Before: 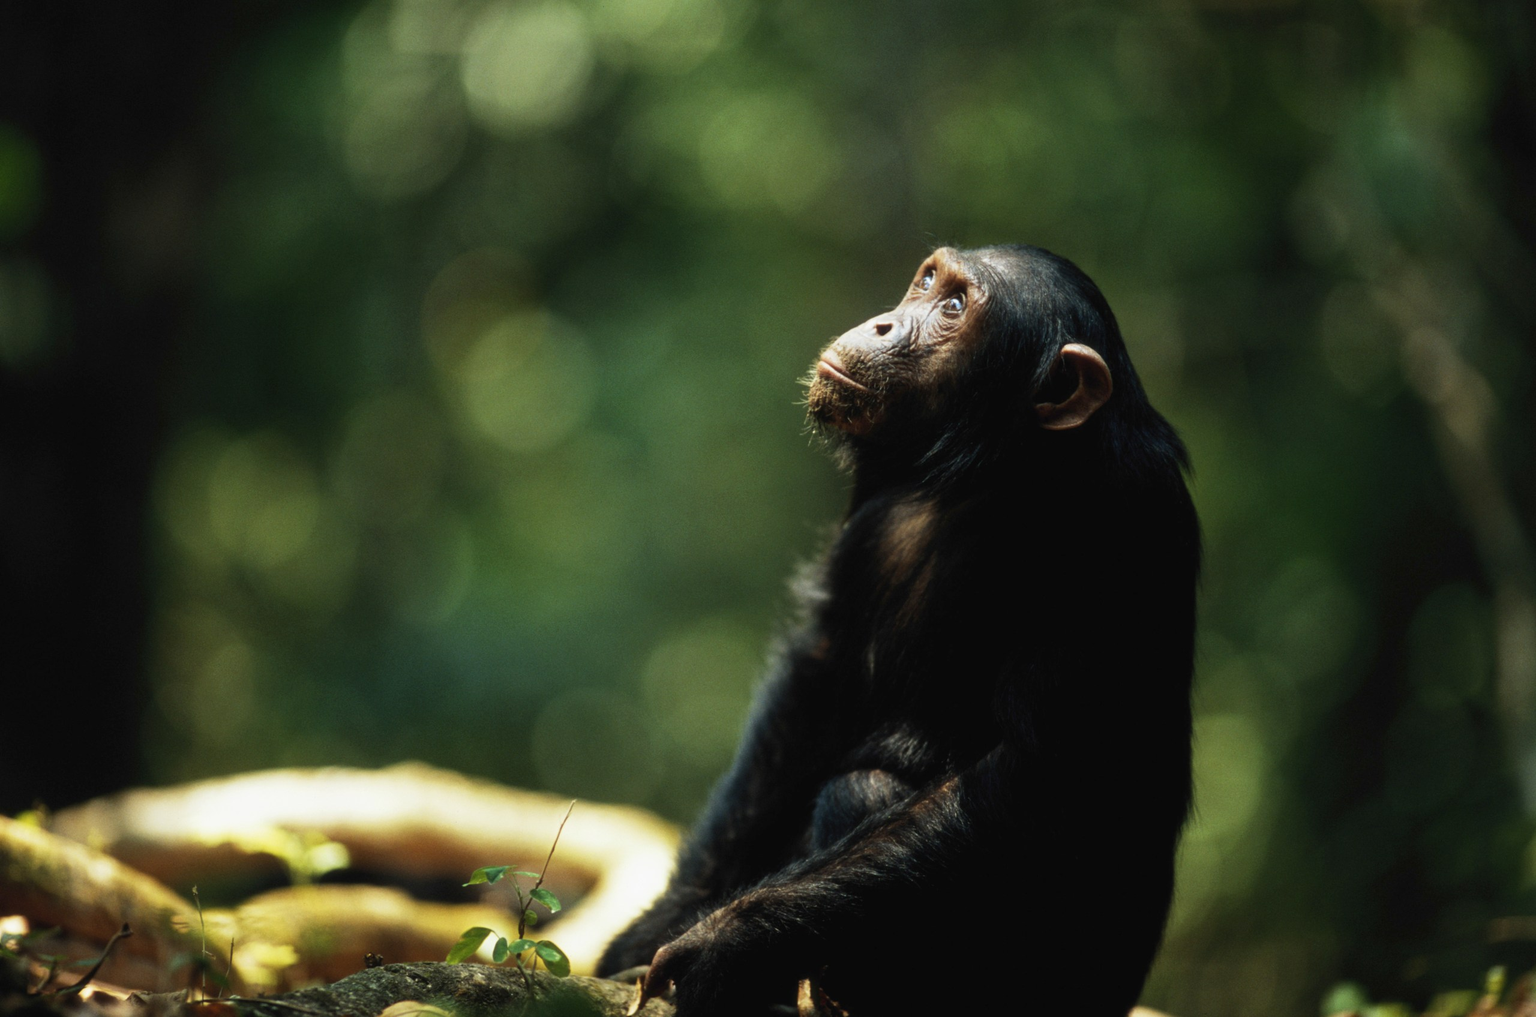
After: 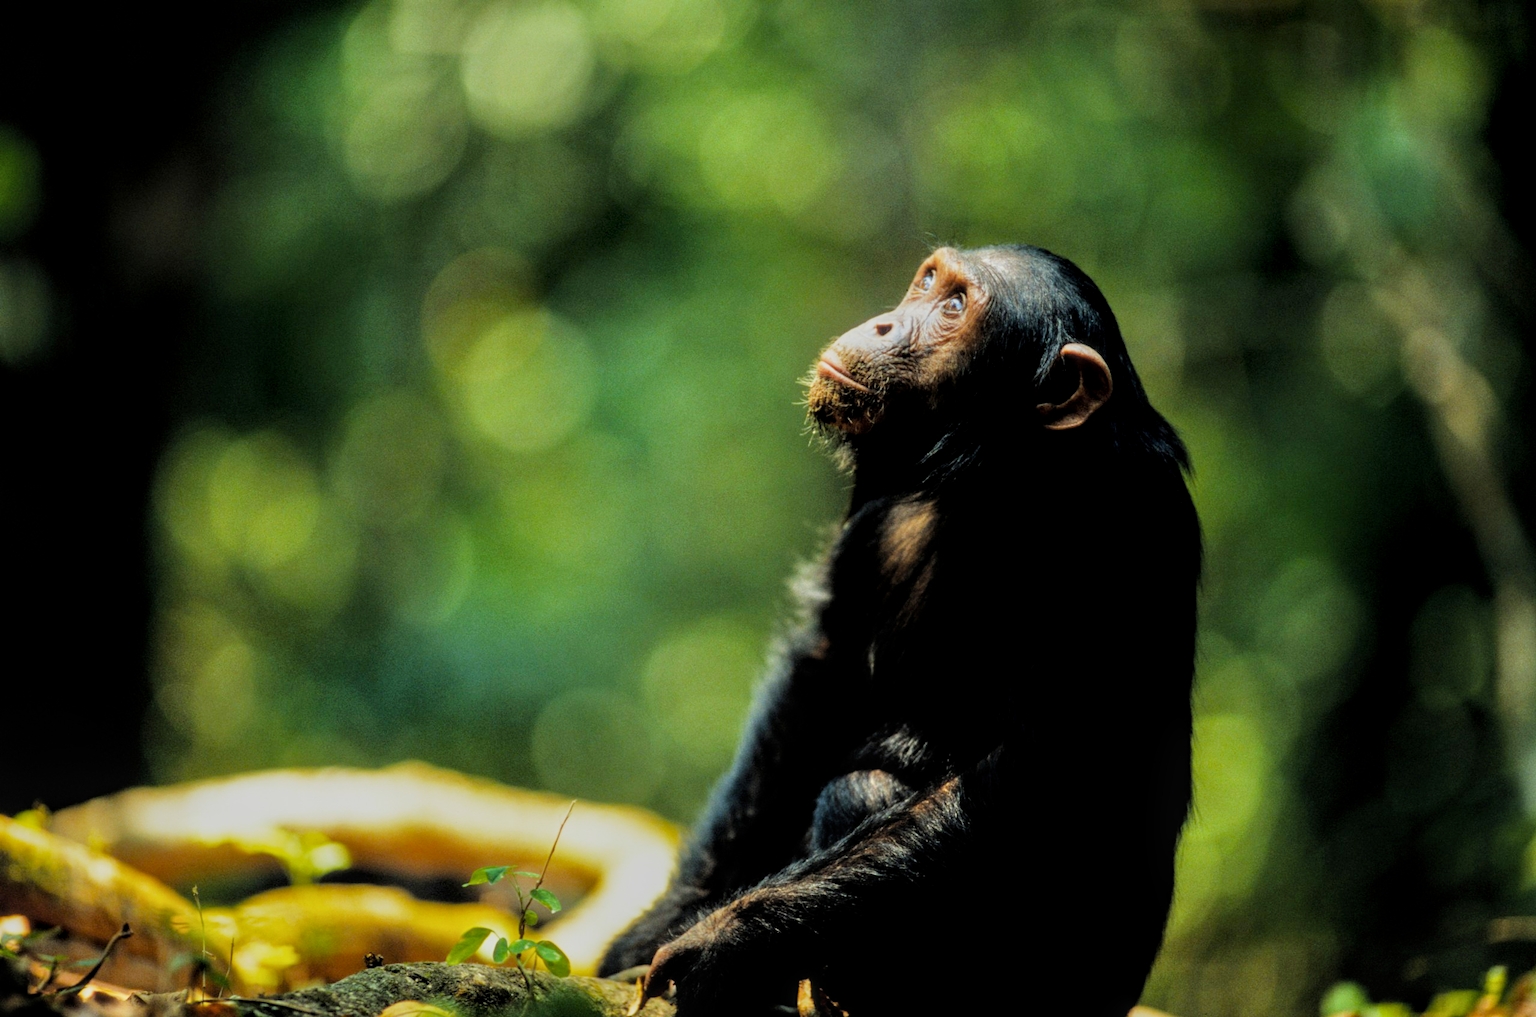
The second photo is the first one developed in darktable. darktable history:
filmic rgb "scene-referred default": black relative exposure -7.65 EV, white relative exposure 4.56 EV, hardness 3.61
local contrast: on, module defaults
color balance rgb: perceptual saturation grading › global saturation 25%, global vibrance 20%
tone equalizer "relight: fill-in": -7 EV 0.15 EV, -6 EV 0.6 EV, -5 EV 1.15 EV, -4 EV 1.33 EV, -3 EV 1.15 EV, -2 EV 0.6 EV, -1 EV 0.15 EV, mask exposure compensation -0.5 EV
